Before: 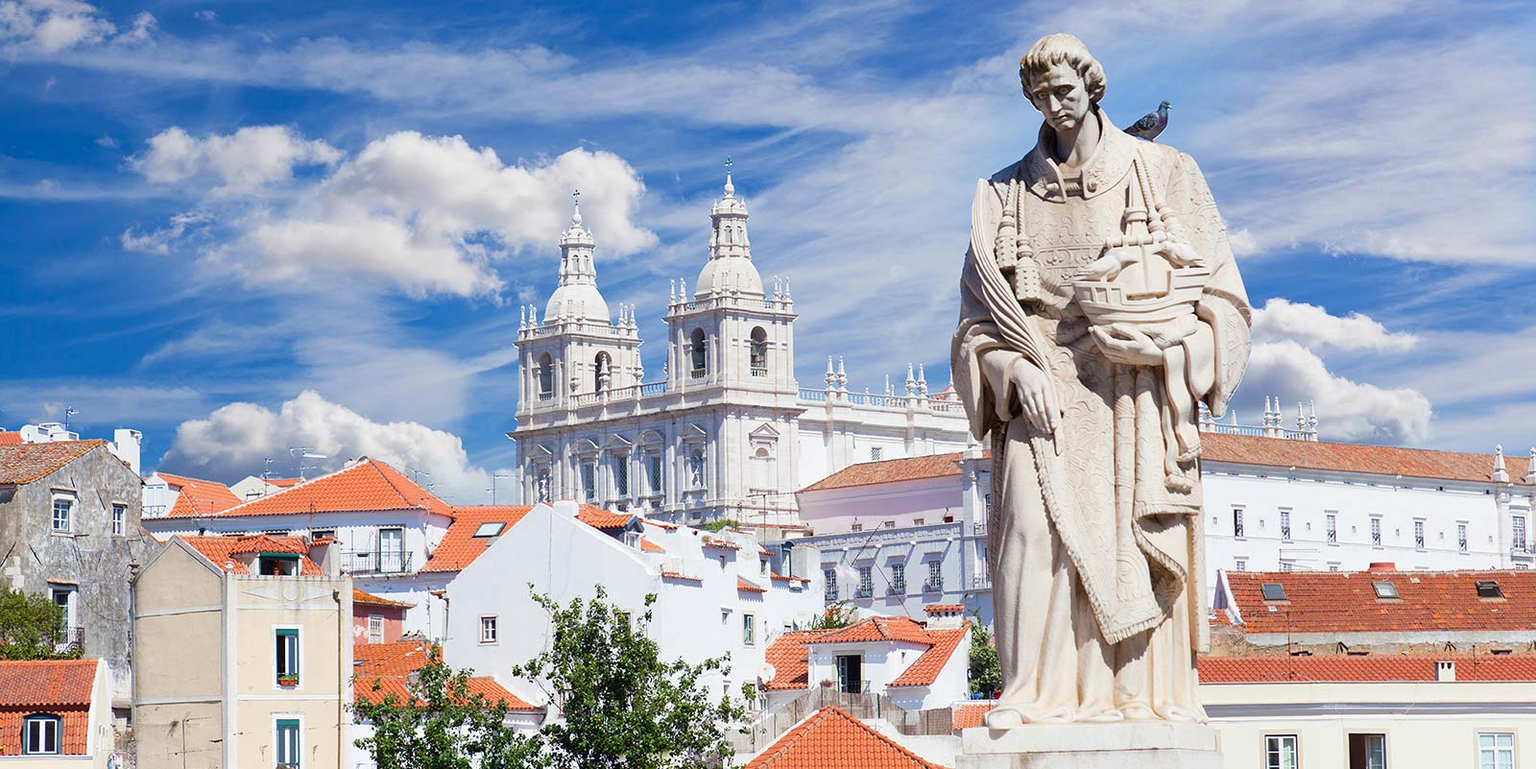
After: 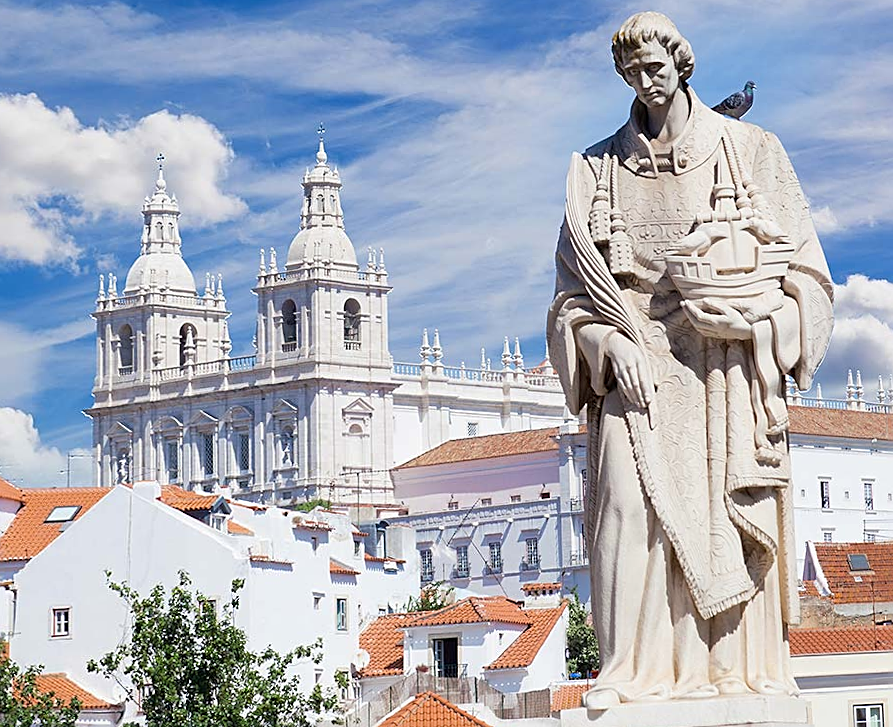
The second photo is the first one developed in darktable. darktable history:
crop: left 31.458%, top 0%, right 11.876%
color zones: curves: ch1 [(0.113, 0.438) (0.75, 0.5)]; ch2 [(0.12, 0.526) (0.75, 0.5)]
sharpen: on, module defaults
rotate and perspective: rotation -0.013°, lens shift (vertical) -0.027, lens shift (horizontal) 0.178, crop left 0.016, crop right 0.989, crop top 0.082, crop bottom 0.918
